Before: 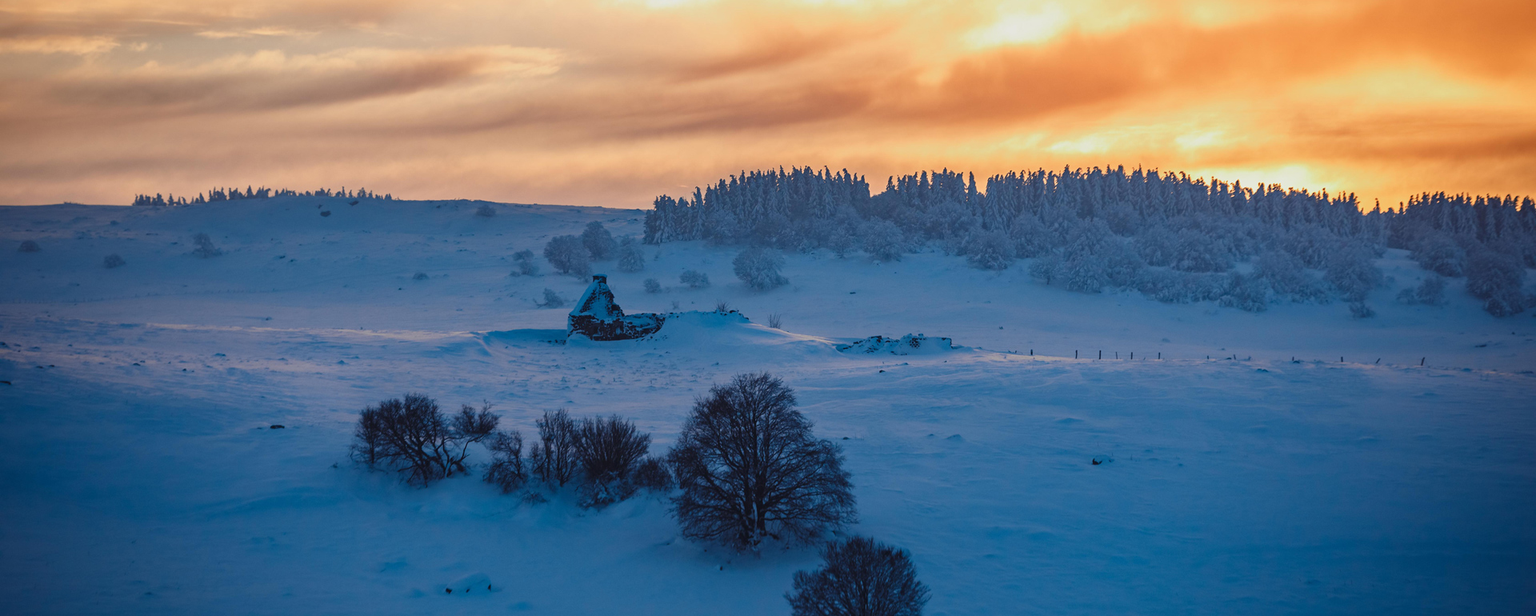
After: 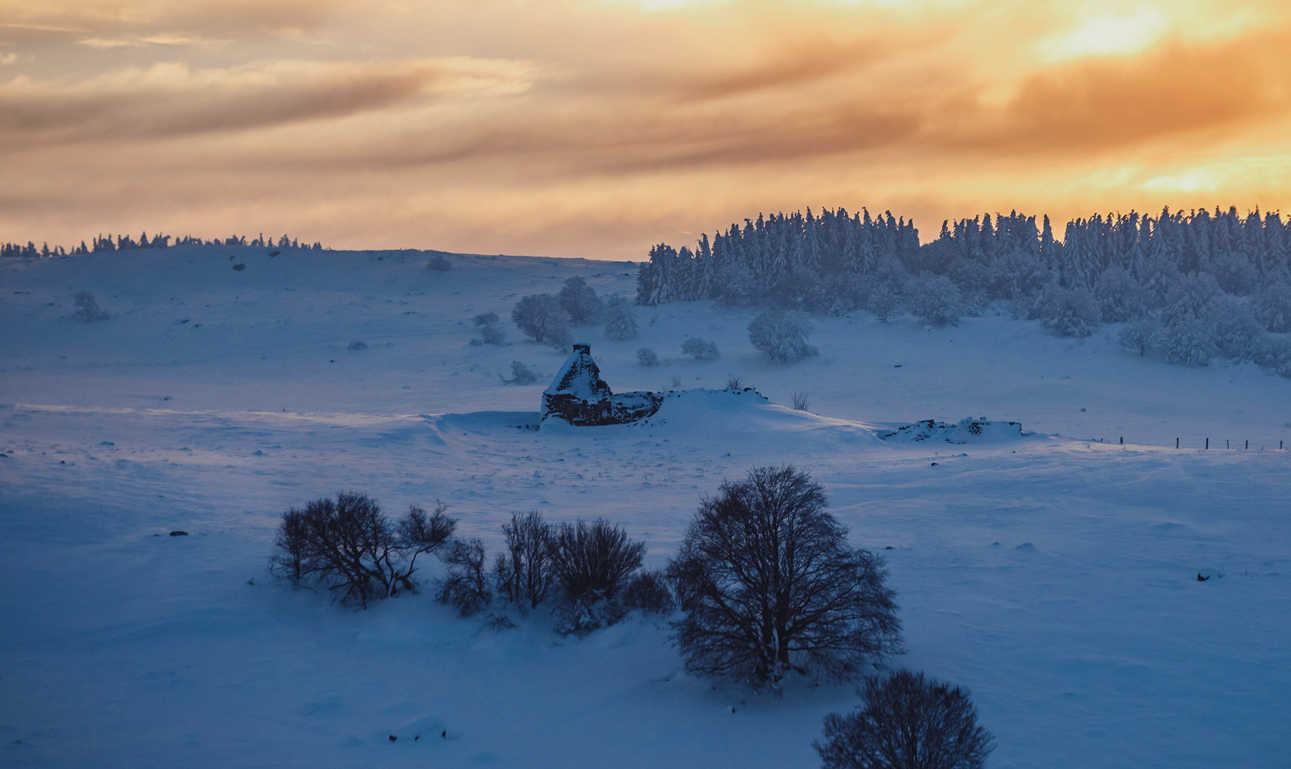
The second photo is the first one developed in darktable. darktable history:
crop and rotate: left 8.773%, right 23.947%
color zones: curves: ch1 [(0.113, 0.438) (0.75, 0.5)]; ch2 [(0.12, 0.526) (0.75, 0.5)]
